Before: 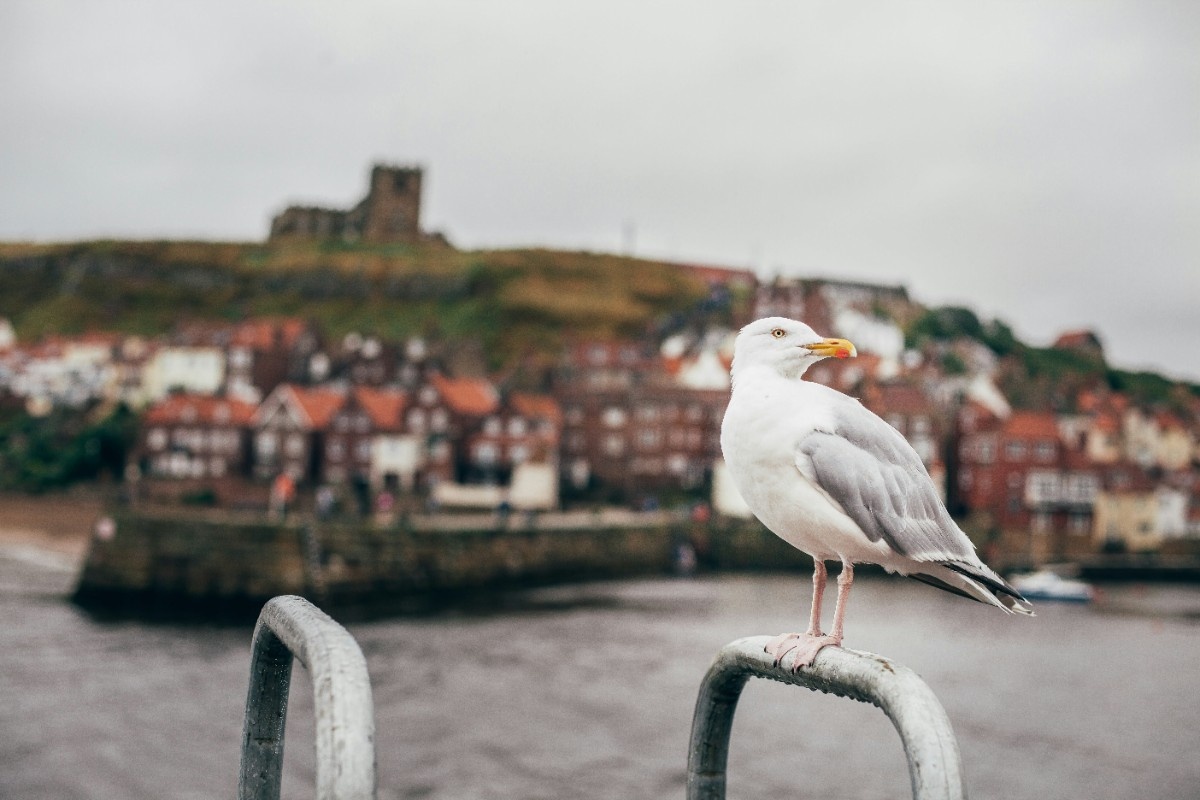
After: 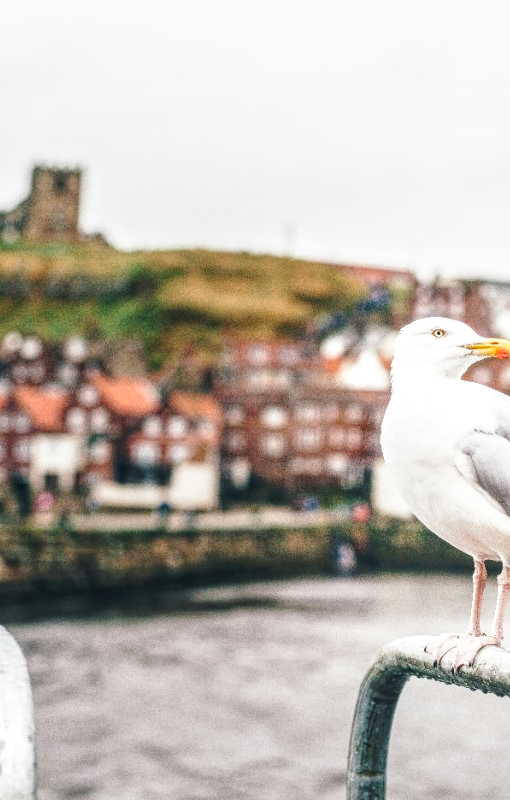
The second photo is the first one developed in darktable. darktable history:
local contrast: highlights 74%, shadows 55%, detail 176%, midtone range 0.211
crop: left 28.378%, right 29.067%
base curve: curves: ch0 [(0, 0) (0.032, 0.037) (0.105, 0.228) (0.435, 0.76) (0.856, 0.983) (1, 1)], preserve colors none
